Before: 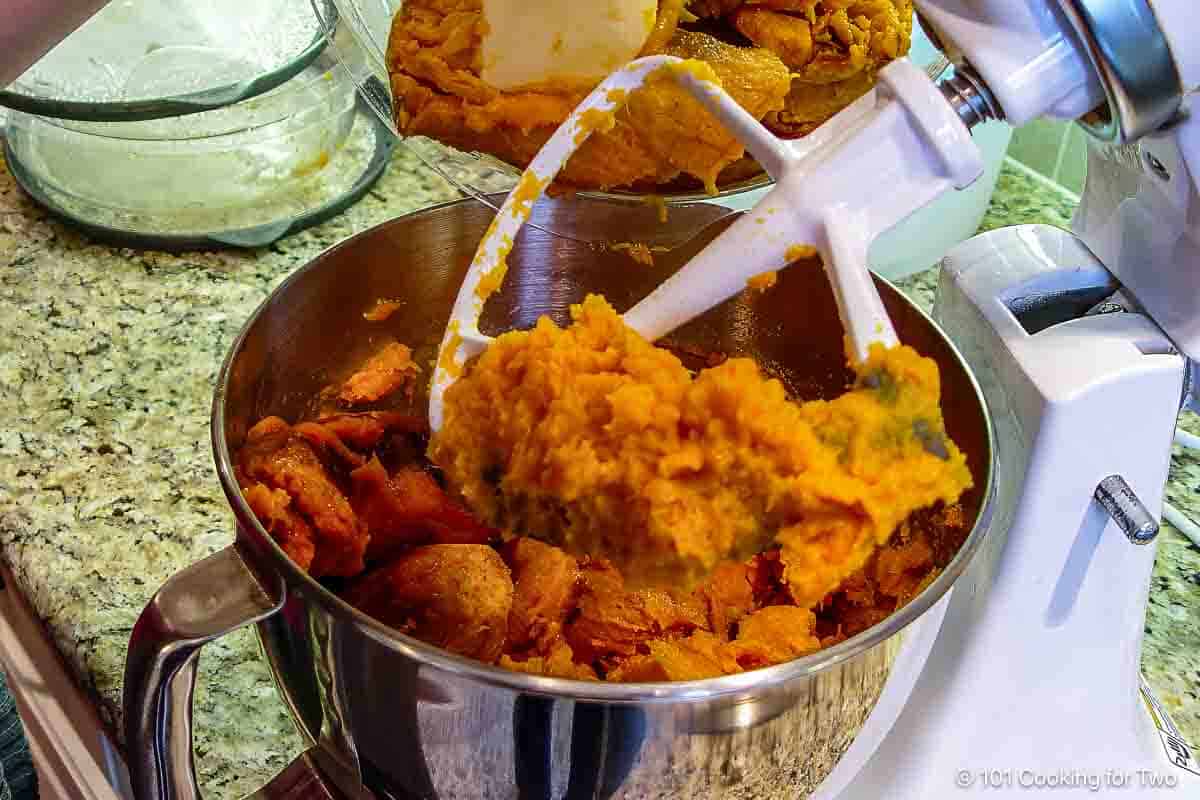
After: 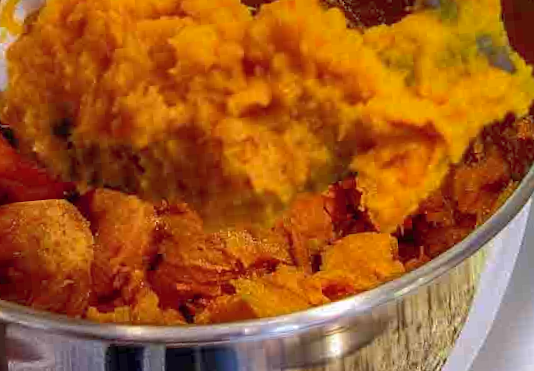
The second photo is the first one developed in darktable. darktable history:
rotate and perspective: rotation -5.2°, automatic cropping off
crop: left 37.221%, top 45.169%, right 20.63%, bottom 13.777%
shadows and highlights: on, module defaults
